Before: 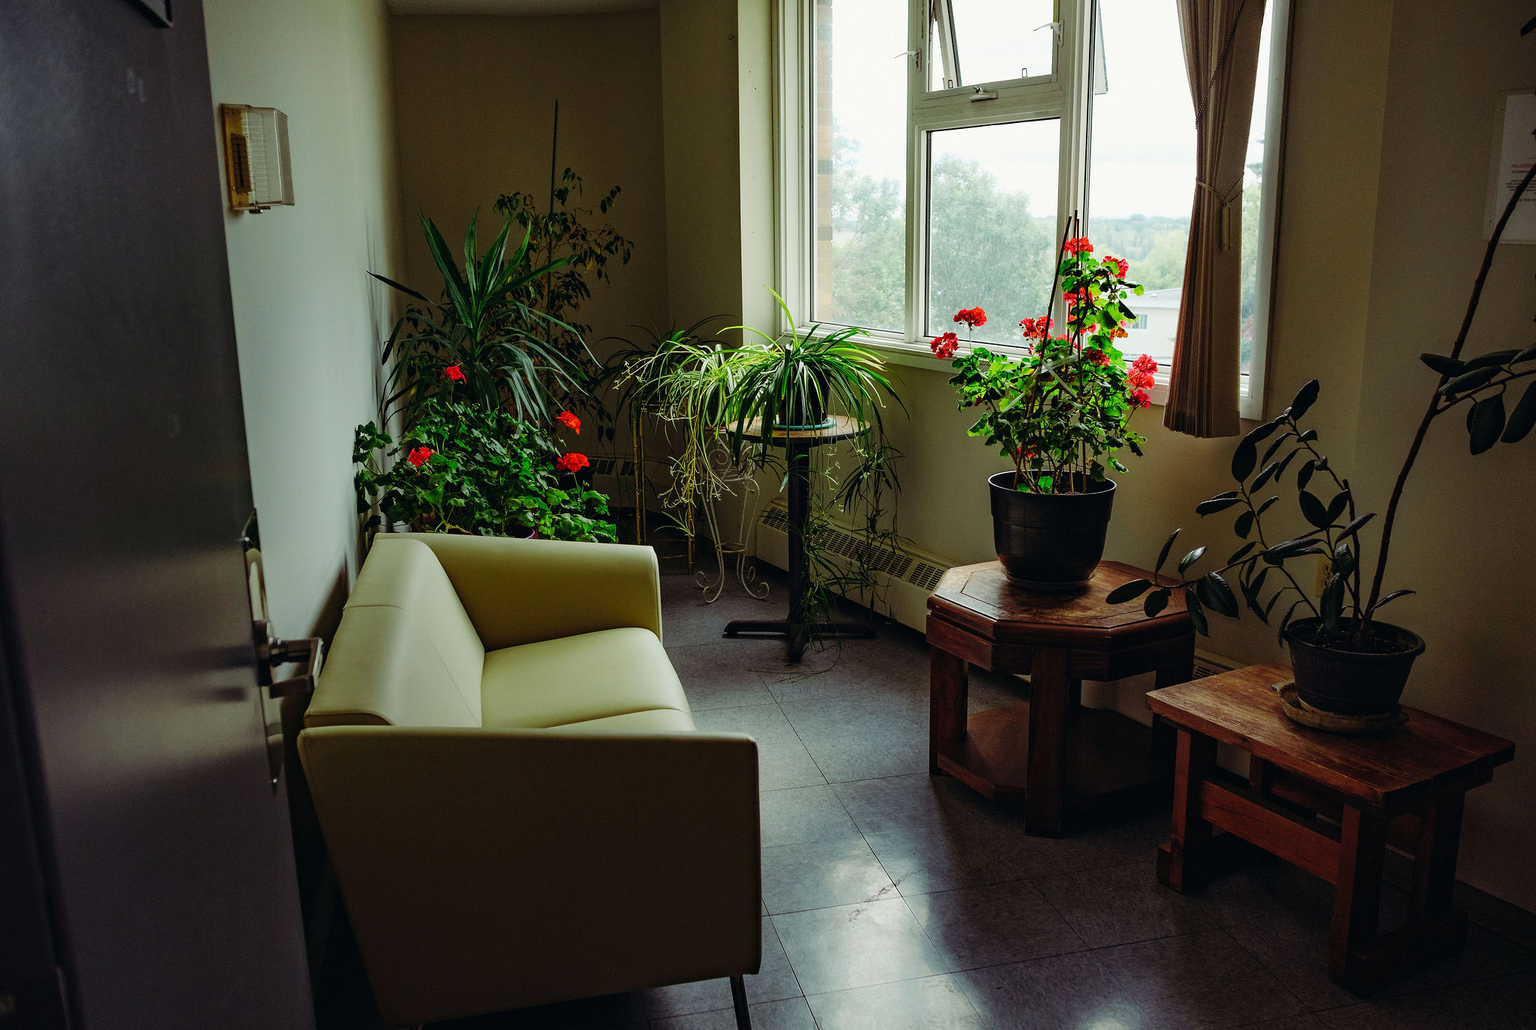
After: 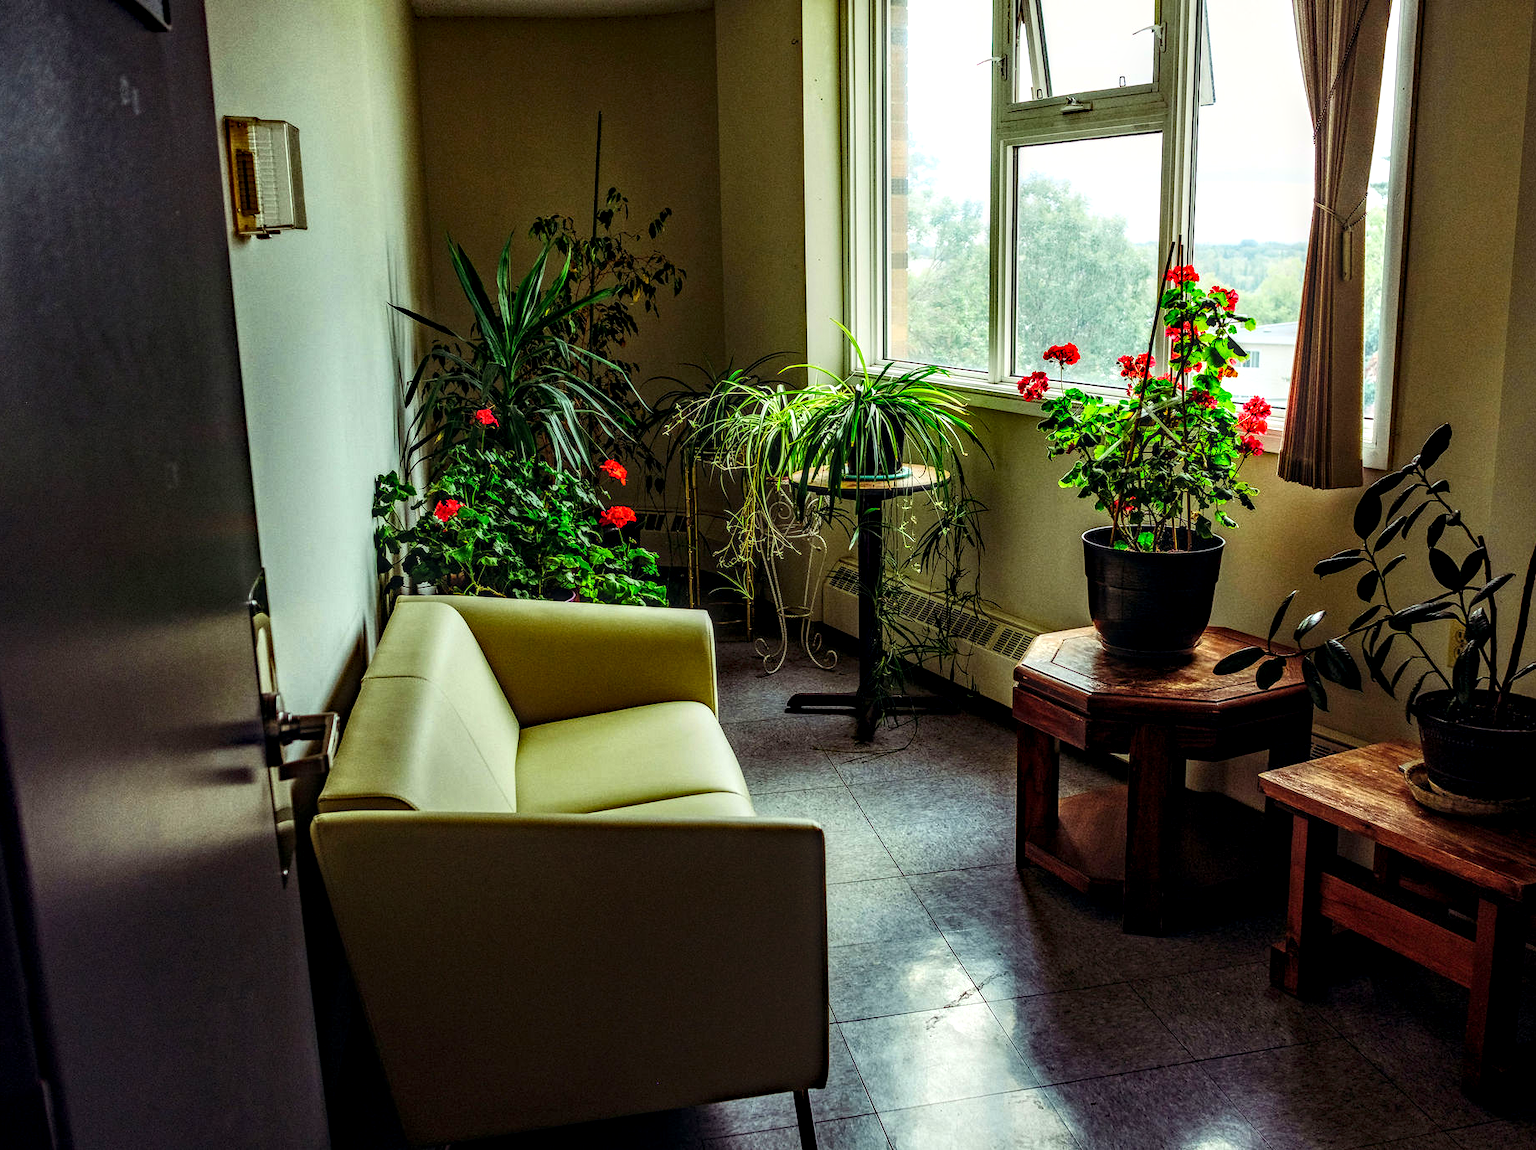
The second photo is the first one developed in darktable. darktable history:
crop and rotate: left 1.301%, right 9.112%
local contrast: highlights 3%, shadows 3%, detail 182%
contrast brightness saturation: contrast 0.227, brightness 0.113, saturation 0.293
haze removal: compatibility mode true, adaptive false
